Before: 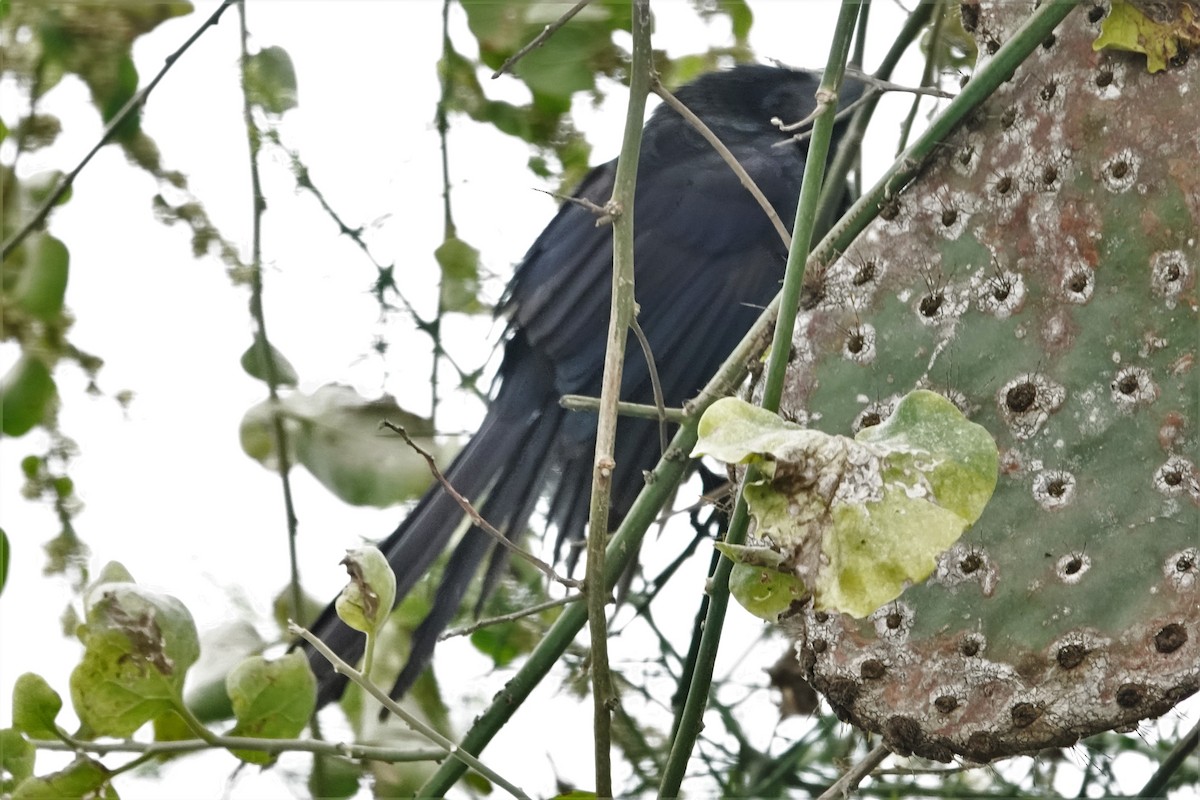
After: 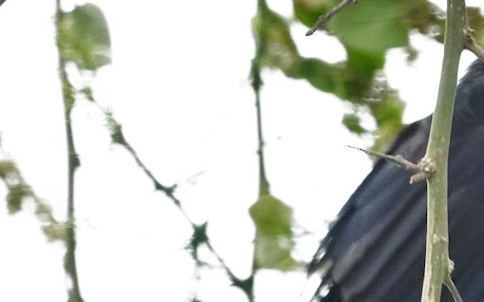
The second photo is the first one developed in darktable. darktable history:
exposure: compensate exposure bias true, compensate highlight preservation false
crop: left 15.521%, top 5.445%, right 44.067%, bottom 56.778%
tone curve: curves: ch0 [(0, 0) (0.003, 0.019) (0.011, 0.022) (0.025, 0.03) (0.044, 0.049) (0.069, 0.08) (0.1, 0.111) (0.136, 0.144) (0.177, 0.189) (0.224, 0.23) (0.277, 0.285) (0.335, 0.356) (0.399, 0.428) (0.468, 0.511) (0.543, 0.597) (0.623, 0.682) (0.709, 0.773) (0.801, 0.865) (0.898, 0.945) (1, 1)], preserve colors none
